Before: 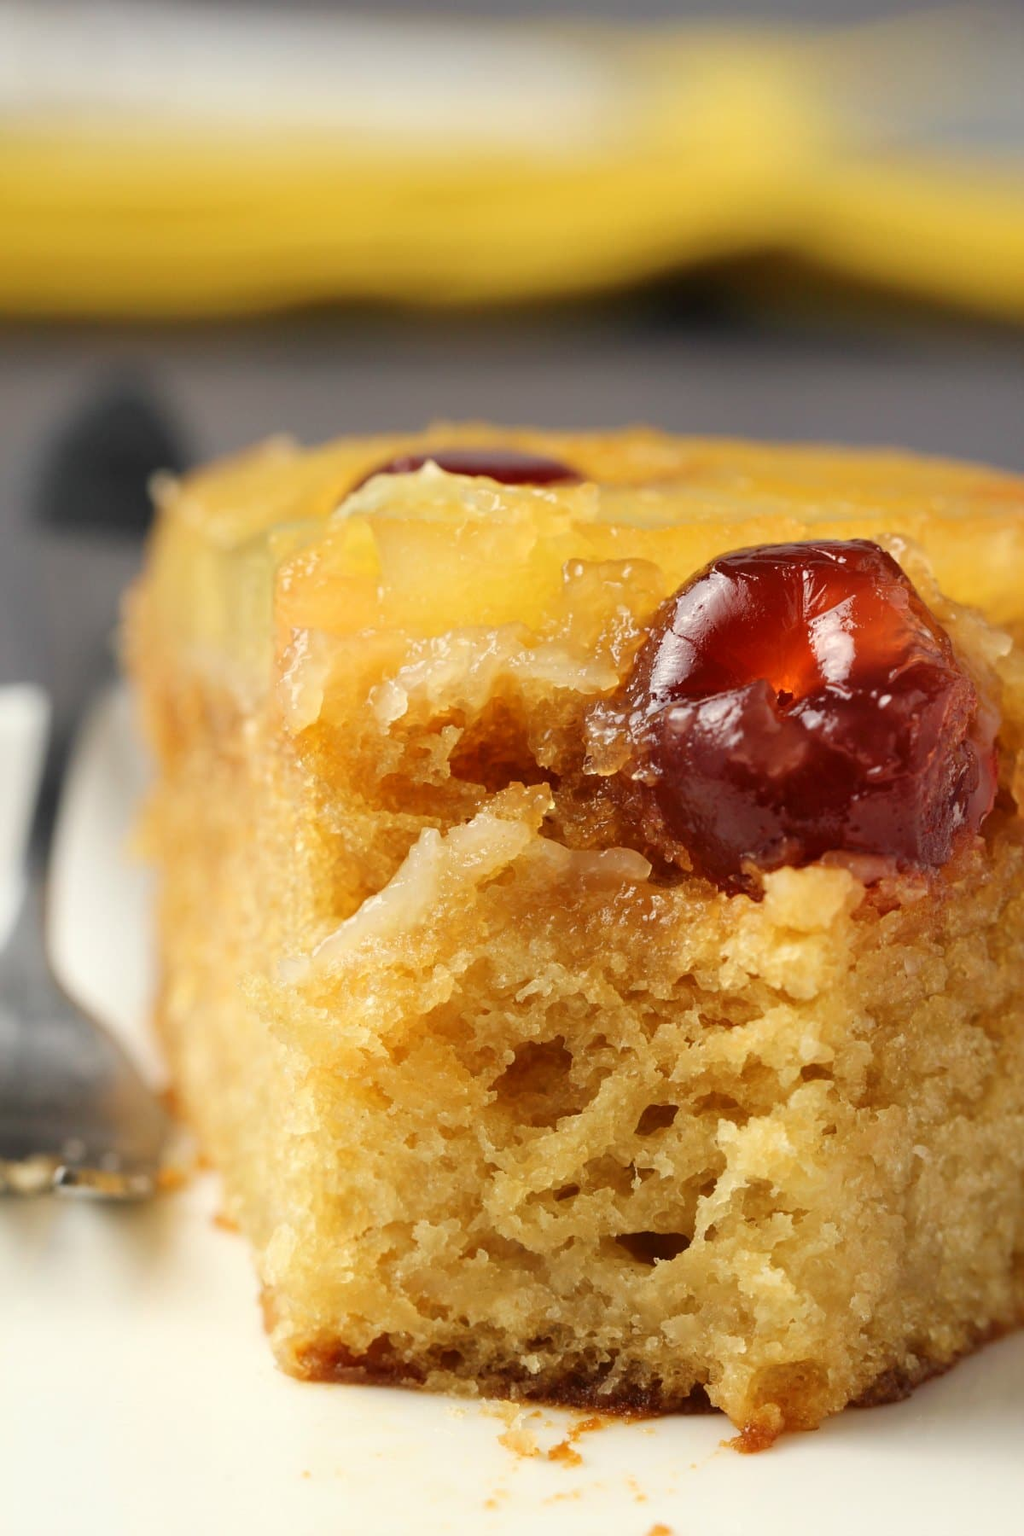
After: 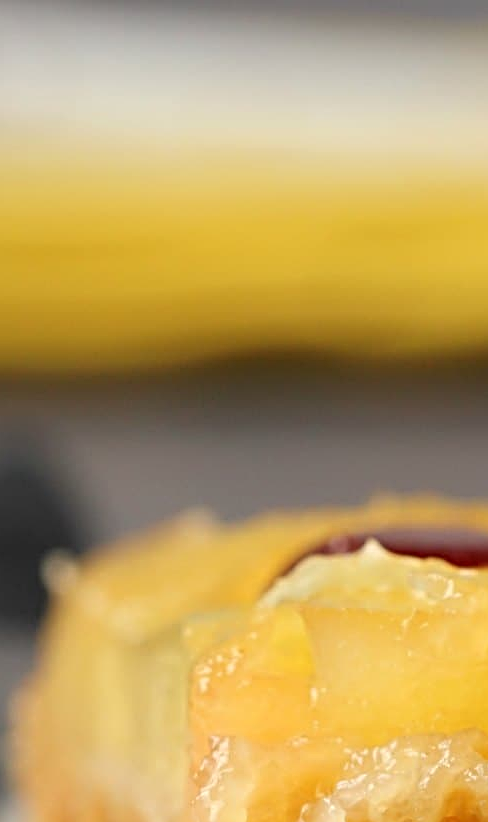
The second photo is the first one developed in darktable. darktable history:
crop and rotate: left 11.047%, top 0.046%, right 48.282%, bottom 54.257%
sharpen: radius 3.974
